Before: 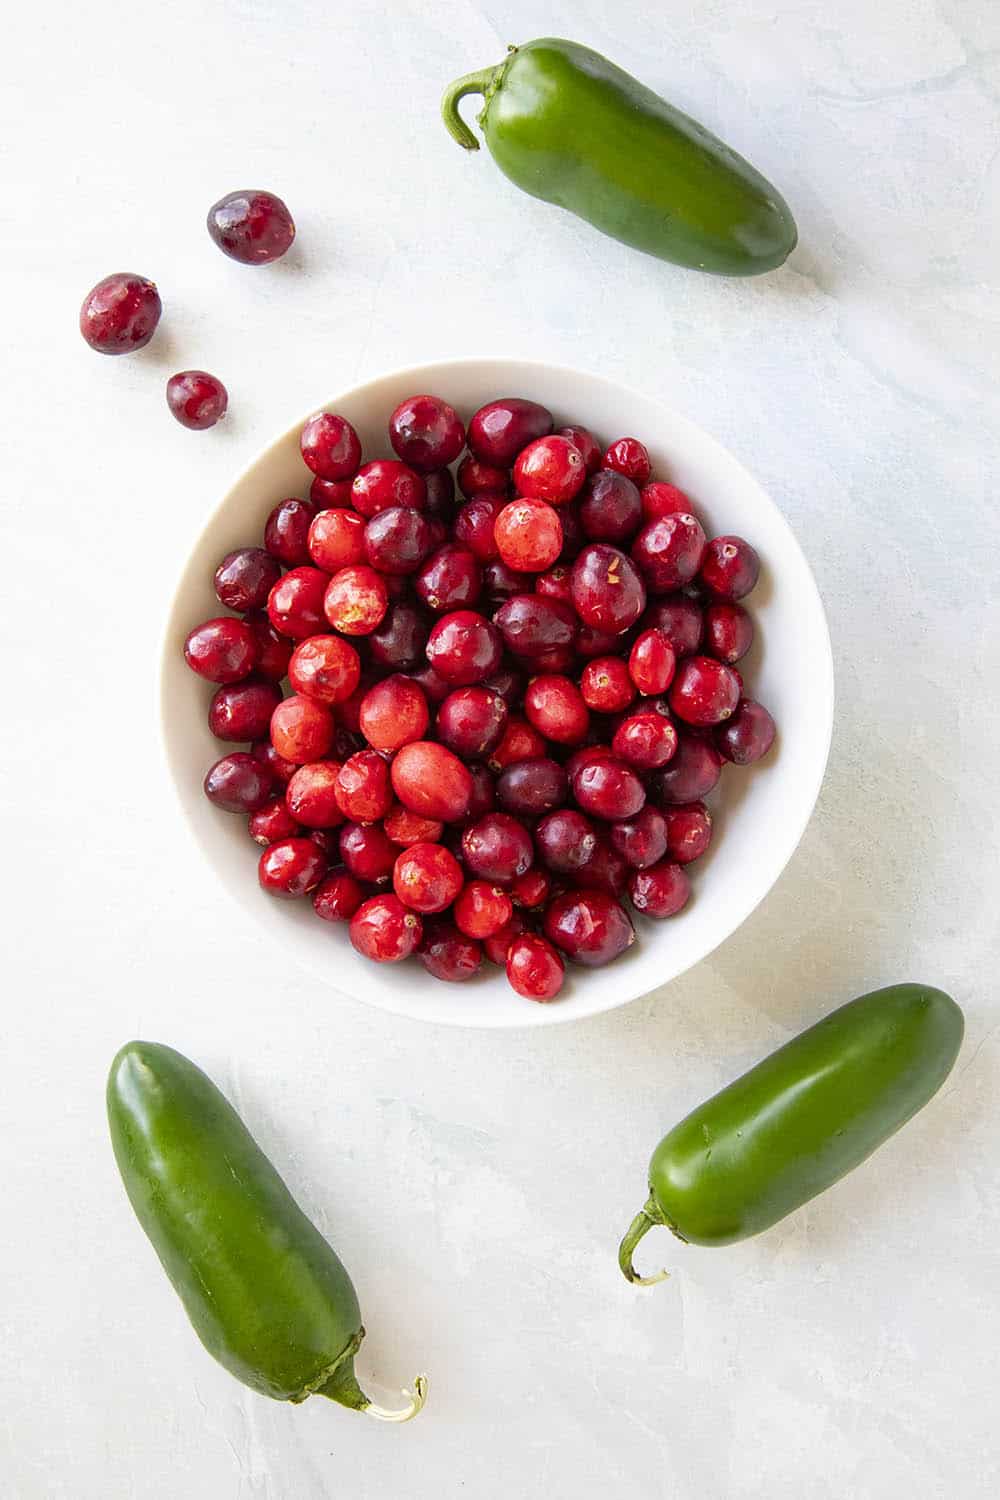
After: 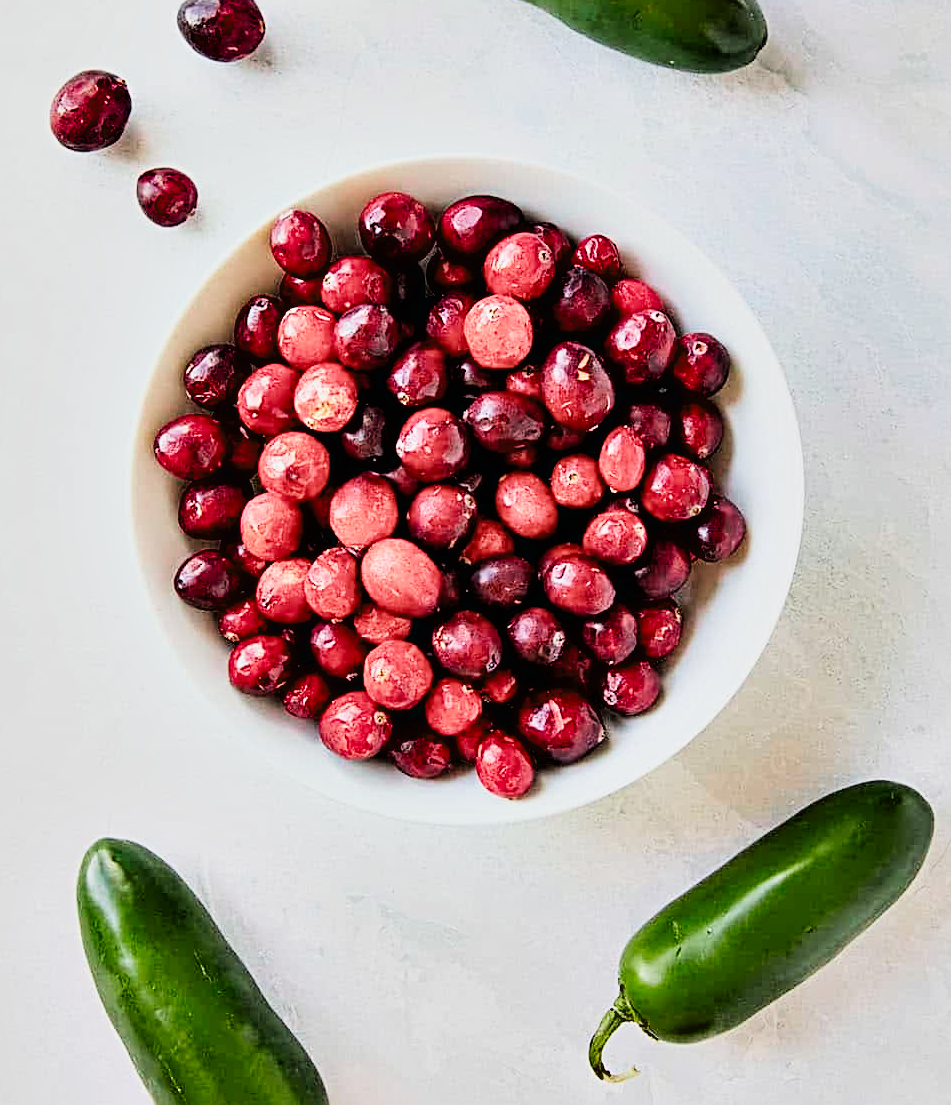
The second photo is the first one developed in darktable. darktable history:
crop and rotate: left 3.002%, top 13.578%, right 1.881%, bottom 12.731%
filmic rgb: black relative exposure -7.5 EV, white relative exposure 4.99 EV, hardness 3.32, contrast 1.296, color science v4 (2020)
sharpen: radius 3.951
contrast equalizer: octaves 7, y [[0.6 ×6], [0.55 ×6], [0 ×6], [0 ×6], [0 ×6]]
